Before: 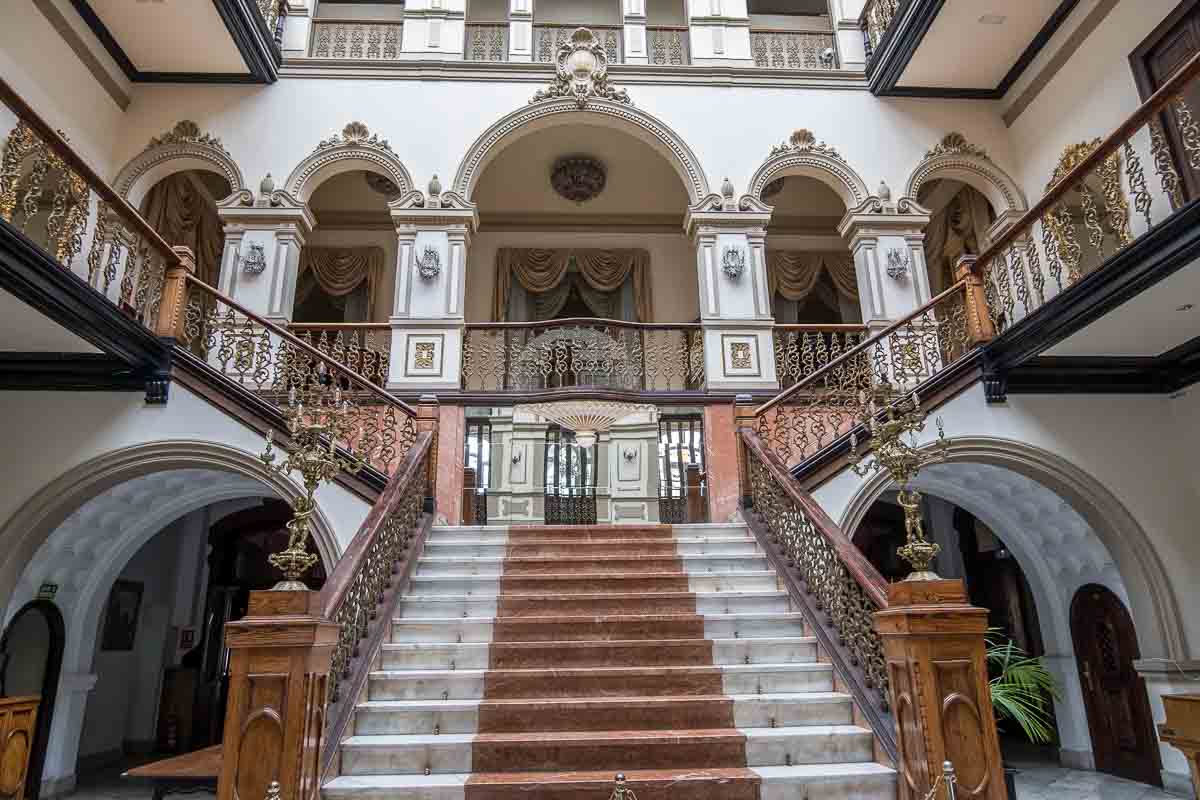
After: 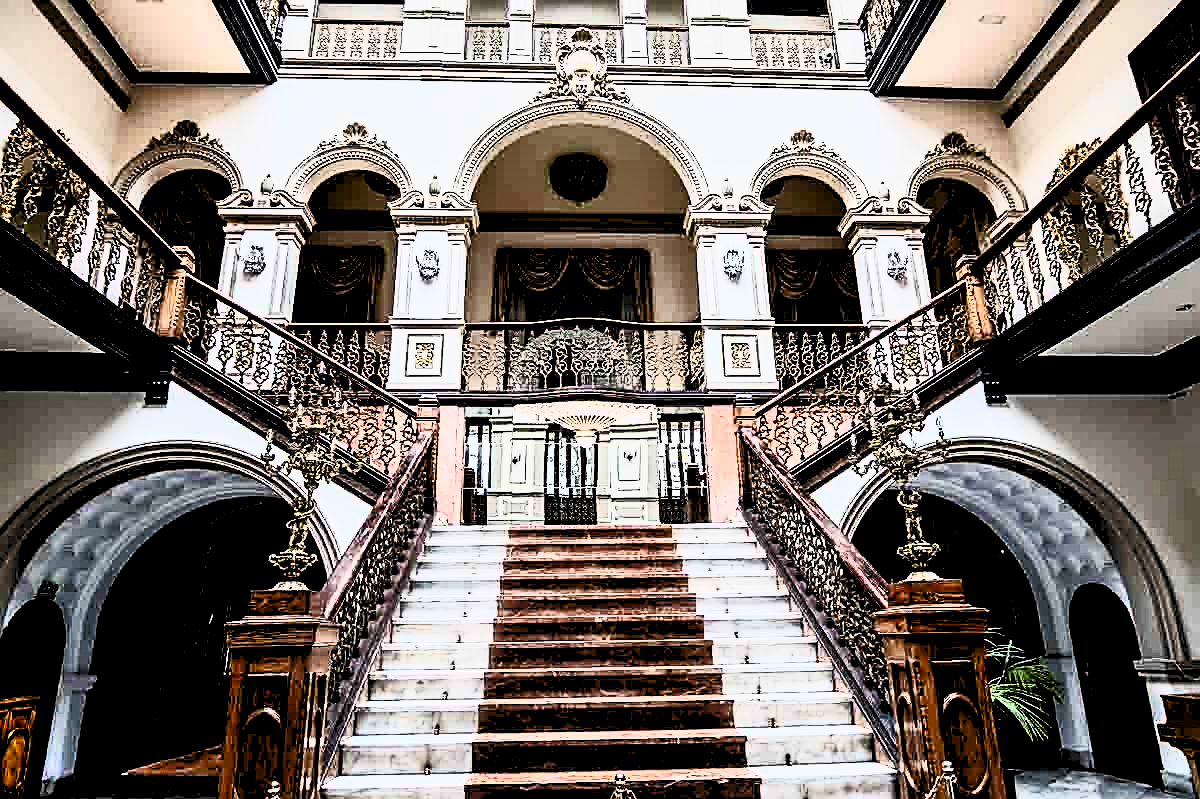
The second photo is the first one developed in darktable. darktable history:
sharpen: on, module defaults
levels: levels [0.072, 0.414, 0.976]
exposure: black level correction 0.001, compensate highlight preservation false
crop: bottom 0.071%
shadows and highlights: white point adjustment -3.64, highlights -63.34, highlights color adjustment 42%, soften with gaussian
rgb levels: levels [[0.034, 0.472, 0.904], [0, 0.5, 1], [0, 0.5, 1]]
contrast brightness saturation: contrast 0.93, brightness 0.2
